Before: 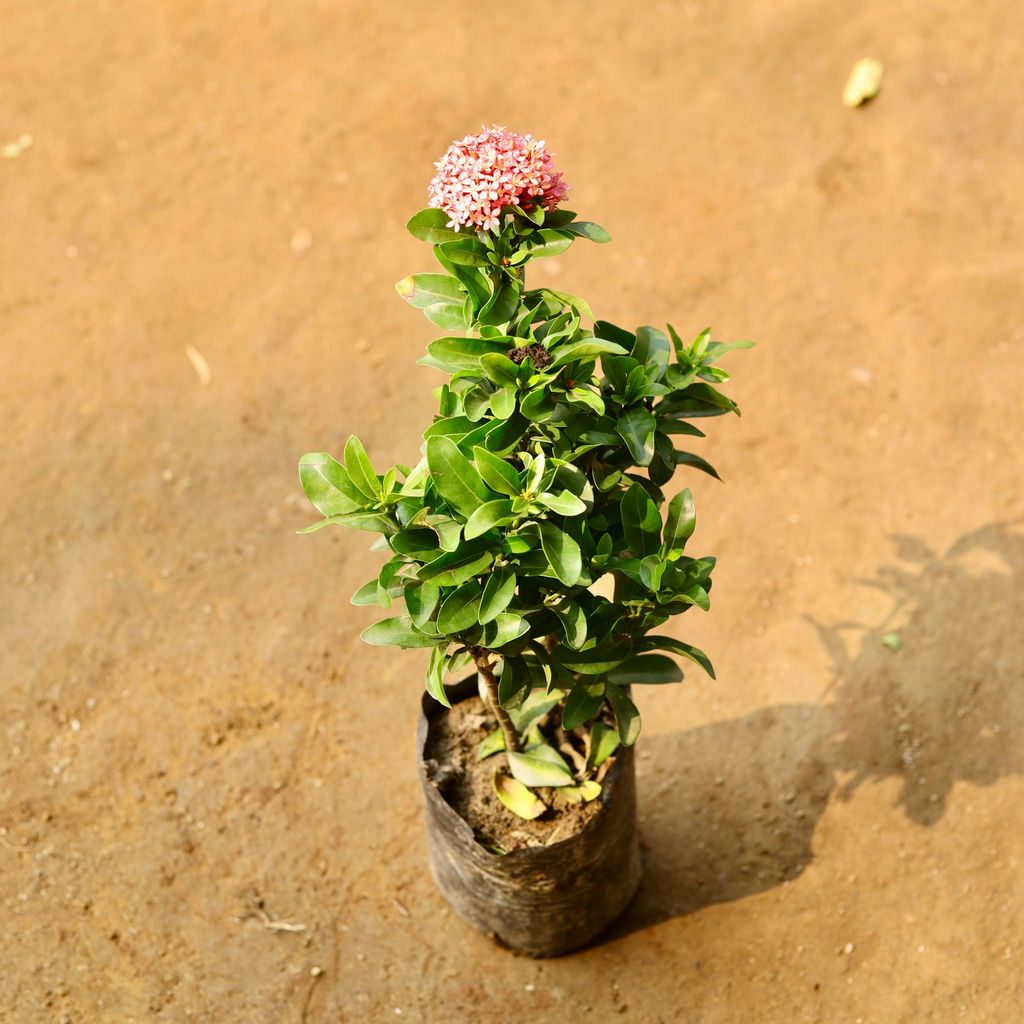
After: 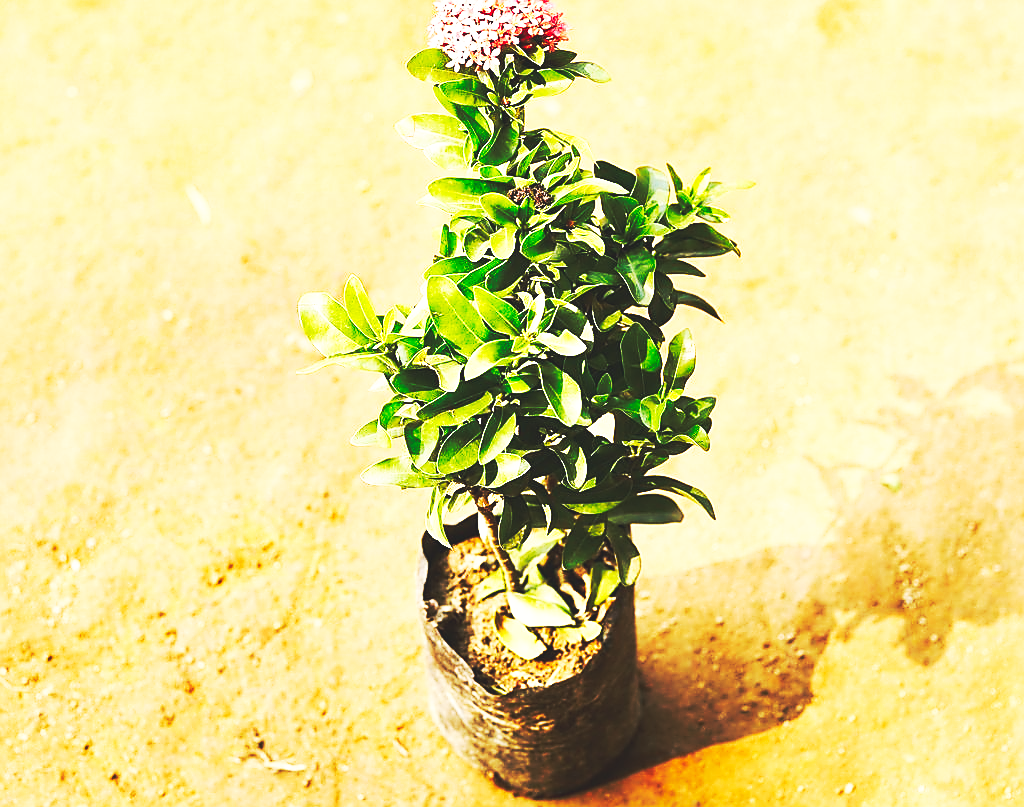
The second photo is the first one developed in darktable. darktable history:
sharpen: radius 1.384, amount 1.262, threshold 0.636
base curve: curves: ch0 [(0, 0.015) (0.085, 0.116) (0.134, 0.298) (0.19, 0.545) (0.296, 0.764) (0.599, 0.982) (1, 1)], preserve colors none
crop and rotate: top 15.721%, bottom 5.449%
